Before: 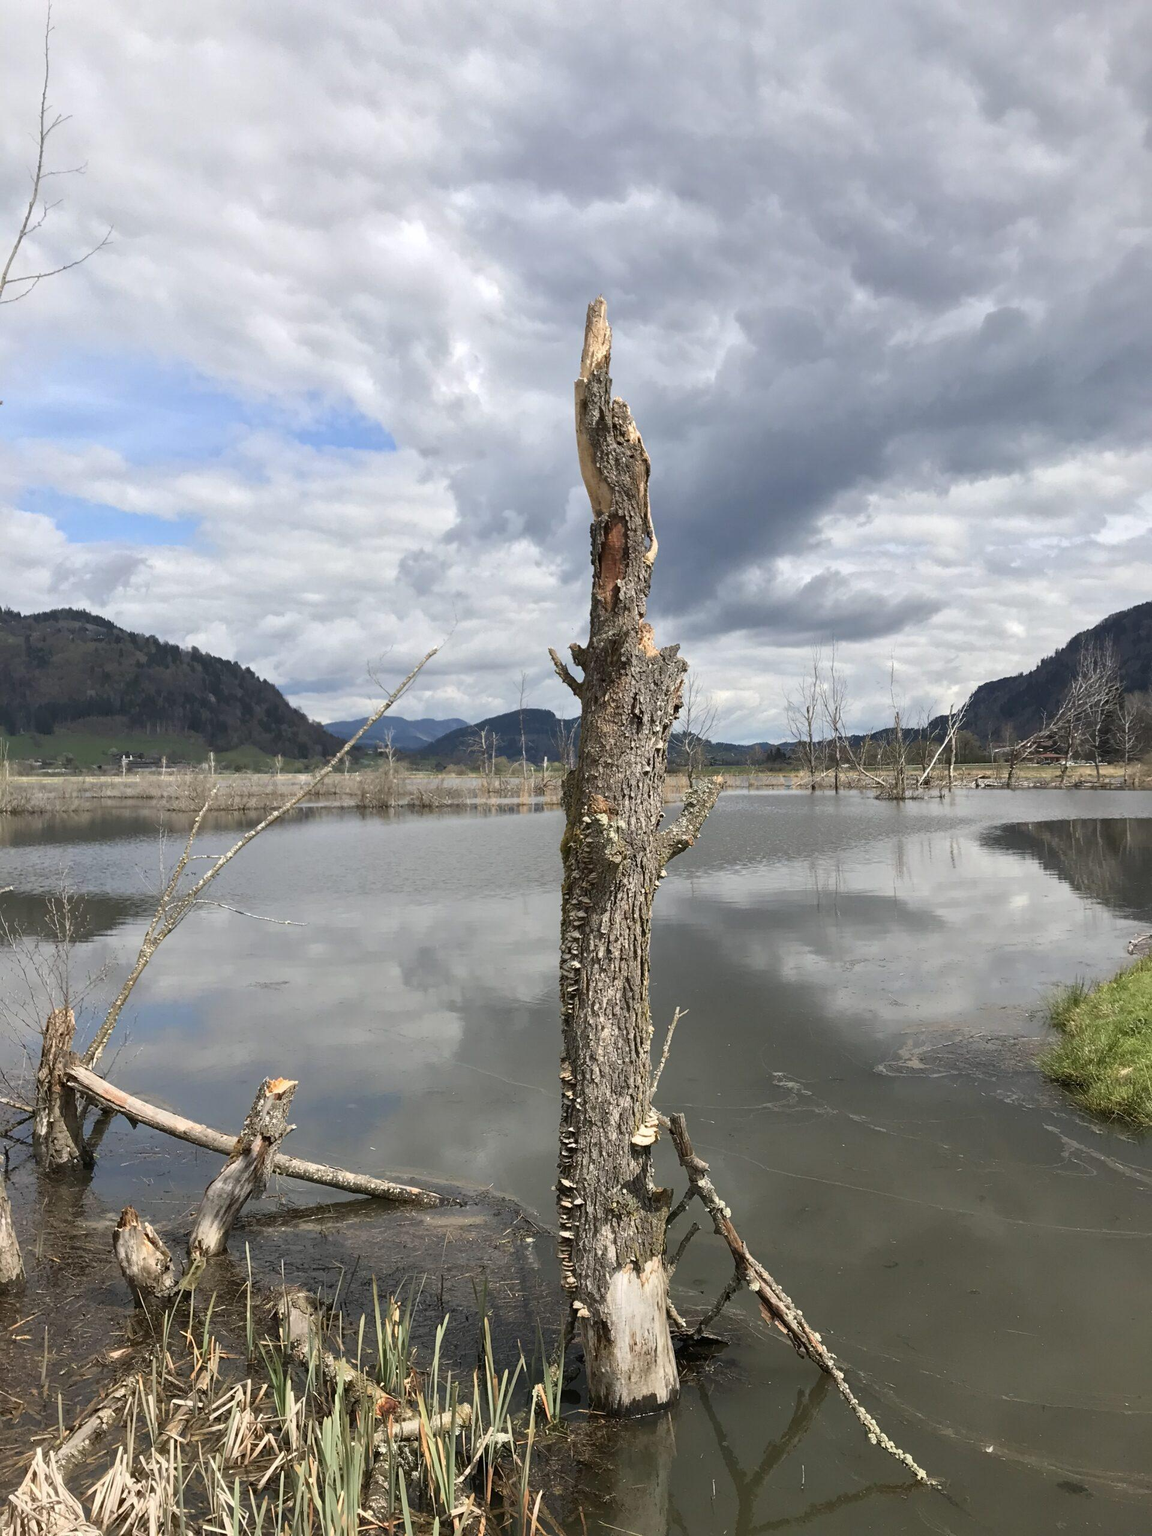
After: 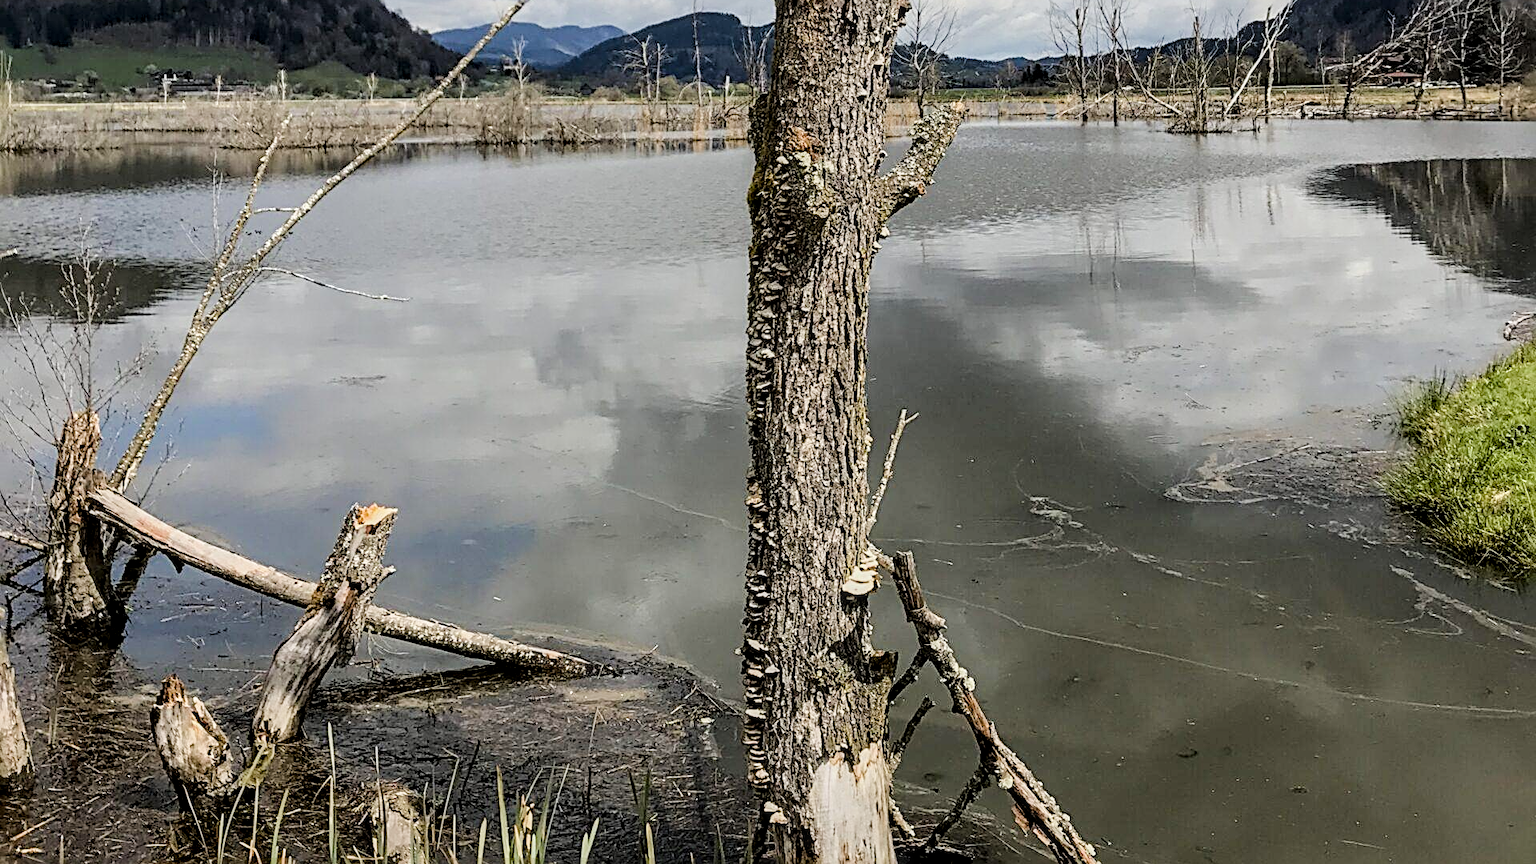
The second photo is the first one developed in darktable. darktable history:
sharpen: radius 2.817, amount 0.715
crop: top 45.551%, bottom 12.262%
local contrast: detail 130%
filmic rgb: black relative exposure -5 EV, hardness 2.88, contrast 1.2
color balance rgb: global offset › luminance -0.51%, perceptual saturation grading › global saturation 27.53%, perceptual saturation grading › highlights -25%, perceptual saturation grading › shadows 25%, perceptual brilliance grading › highlights 6.62%, perceptual brilliance grading › mid-tones 17.07%, perceptual brilliance grading › shadows -5.23%
